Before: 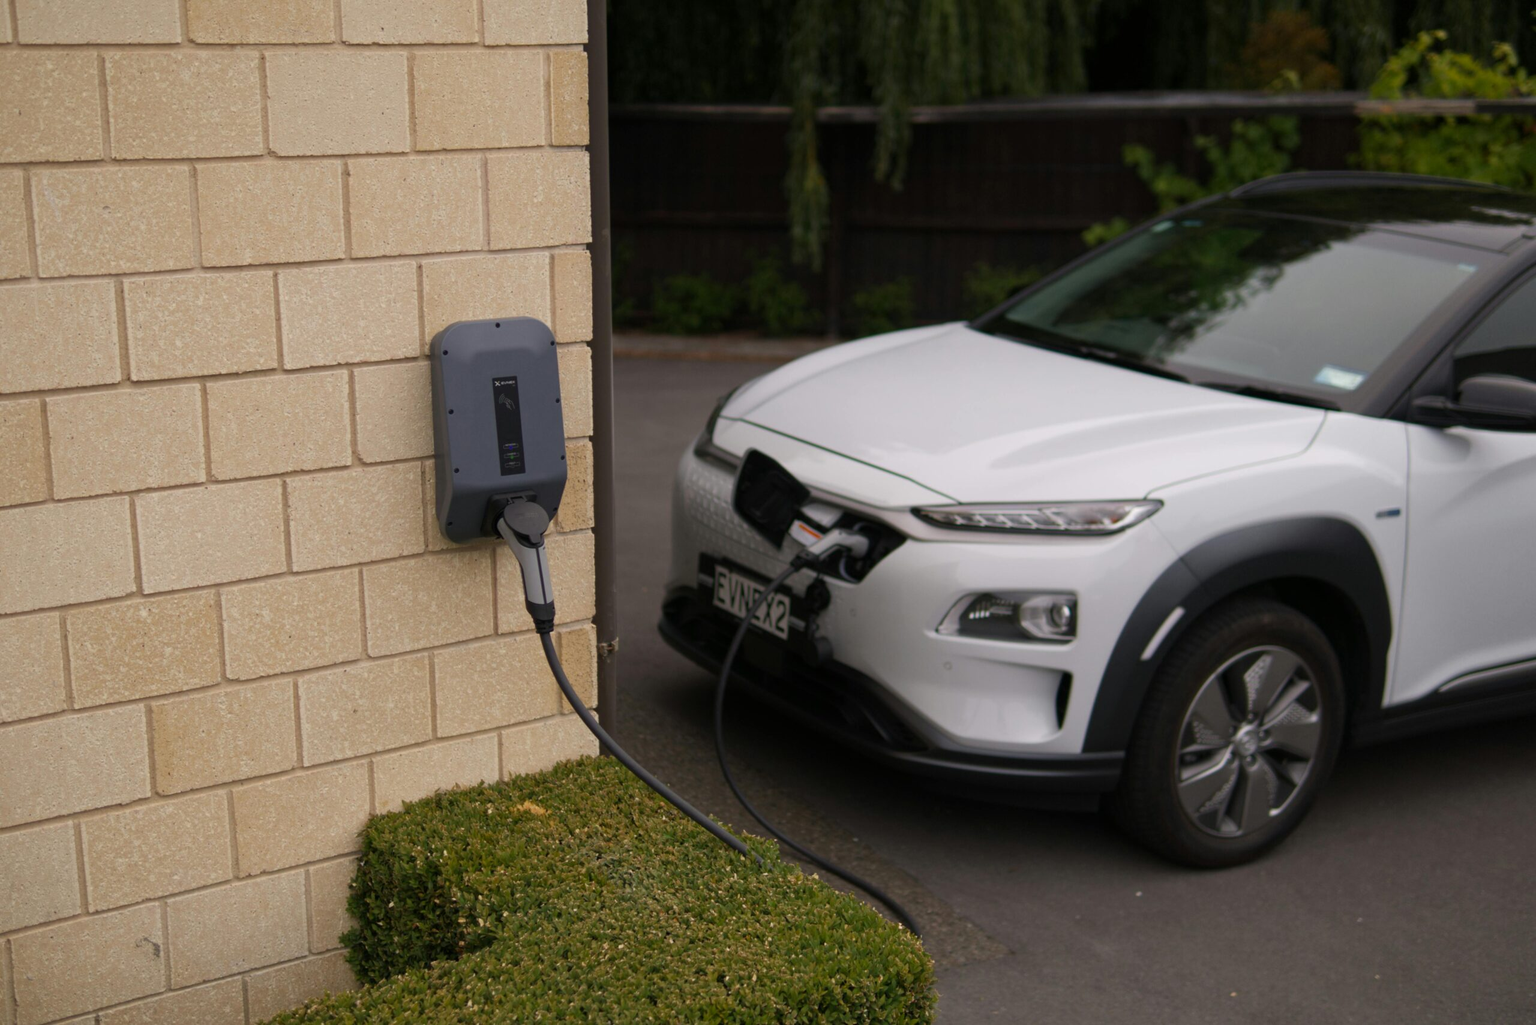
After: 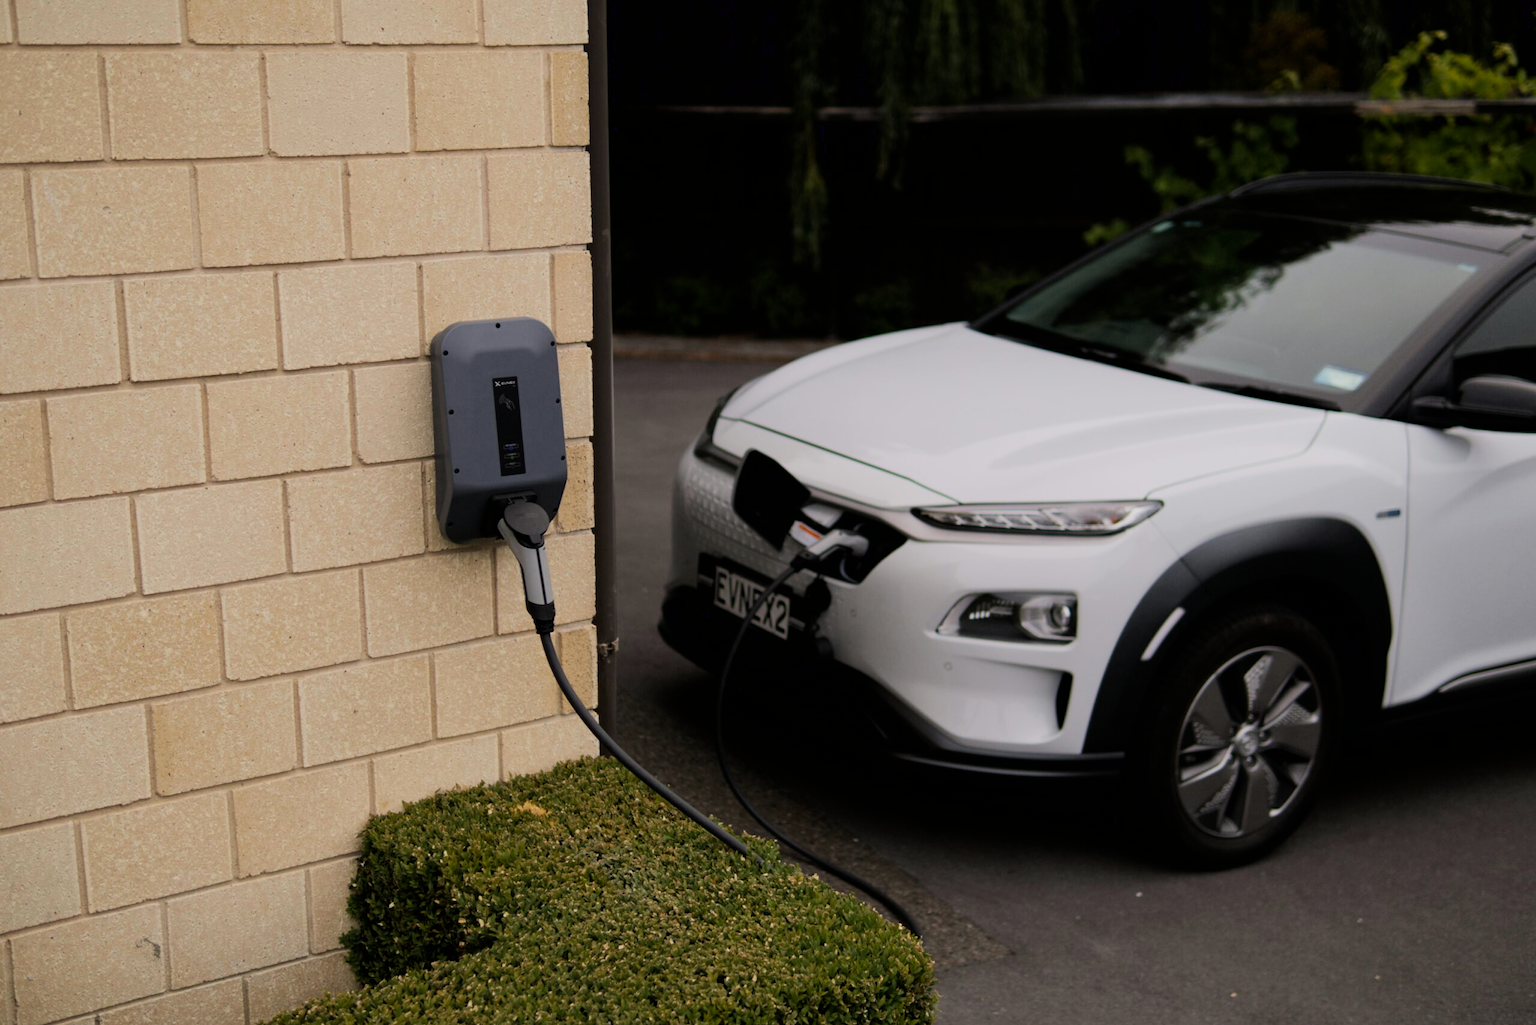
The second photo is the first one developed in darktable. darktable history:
exposure: black level correction 0.001, compensate highlight preservation false
filmic rgb: black relative exposure -7.65 EV, white relative exposure 4.56 EV, hardness 3.61, color science v6 (2022)
tone equalizer: -8 EV -0.417 EV, -7 EV -0.389 EV, -6 EV -0.333 EV, -5 EV -0.222 EV, -3 EV 0.222 EV, -2 EV 0.333 EV, -1 EV 0.389 EV, +0 EV 0.417 EV, edges refinement/feathering 500, mask exposure compensation -1.57 EV, preserve details no
